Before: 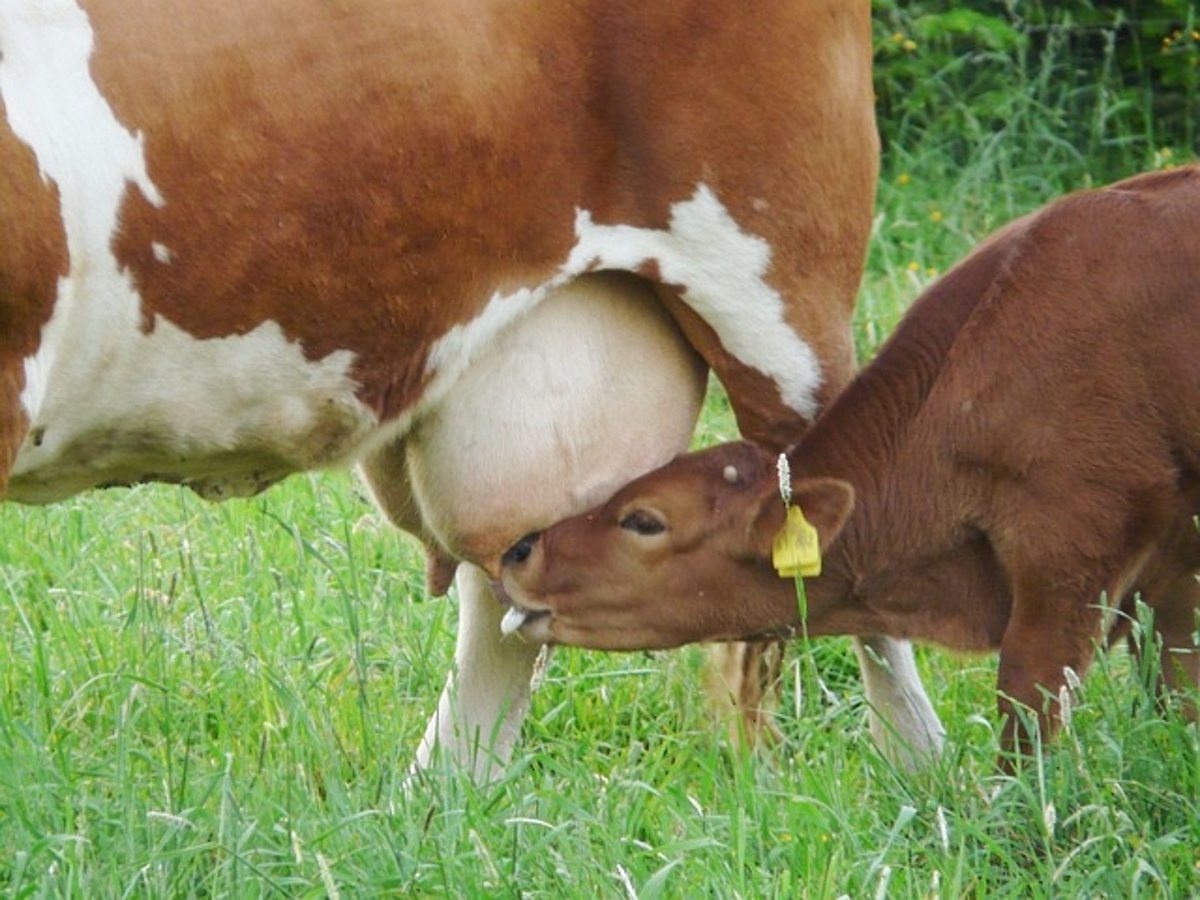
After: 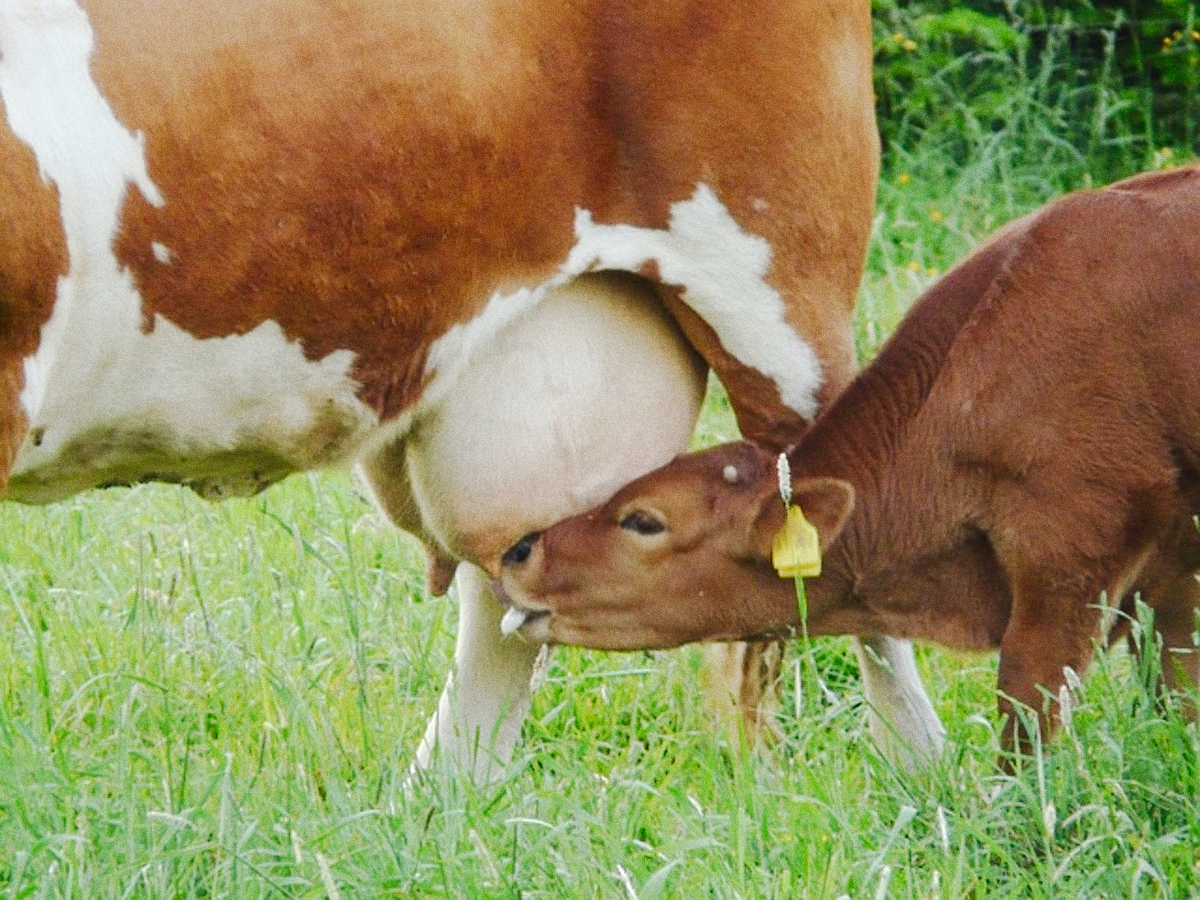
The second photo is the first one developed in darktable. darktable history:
color balance: on, module defaults
grain: coarseness 8.68 ISO, strength 31.94%
tone curve: curves: ch0 [(0, 0) (0.003, 0.009) (0.011, 0.013) (0.025, 0.022) (0.044, 0.039) (0.069, 0.055) (0.1, 0.077) (0.136, 0.113) (0.177, 0.158) (0.224, 0.213) (0.277, 0.289) (0.335, 0.367) (0.399, 0.451) (0.468, 0.532) (0.543, 0.615) (0.623, 0.696) (0.709, 0.755) (0.801, 0.818) (0.898, 0.893) (1, 1)], preserve colors none
